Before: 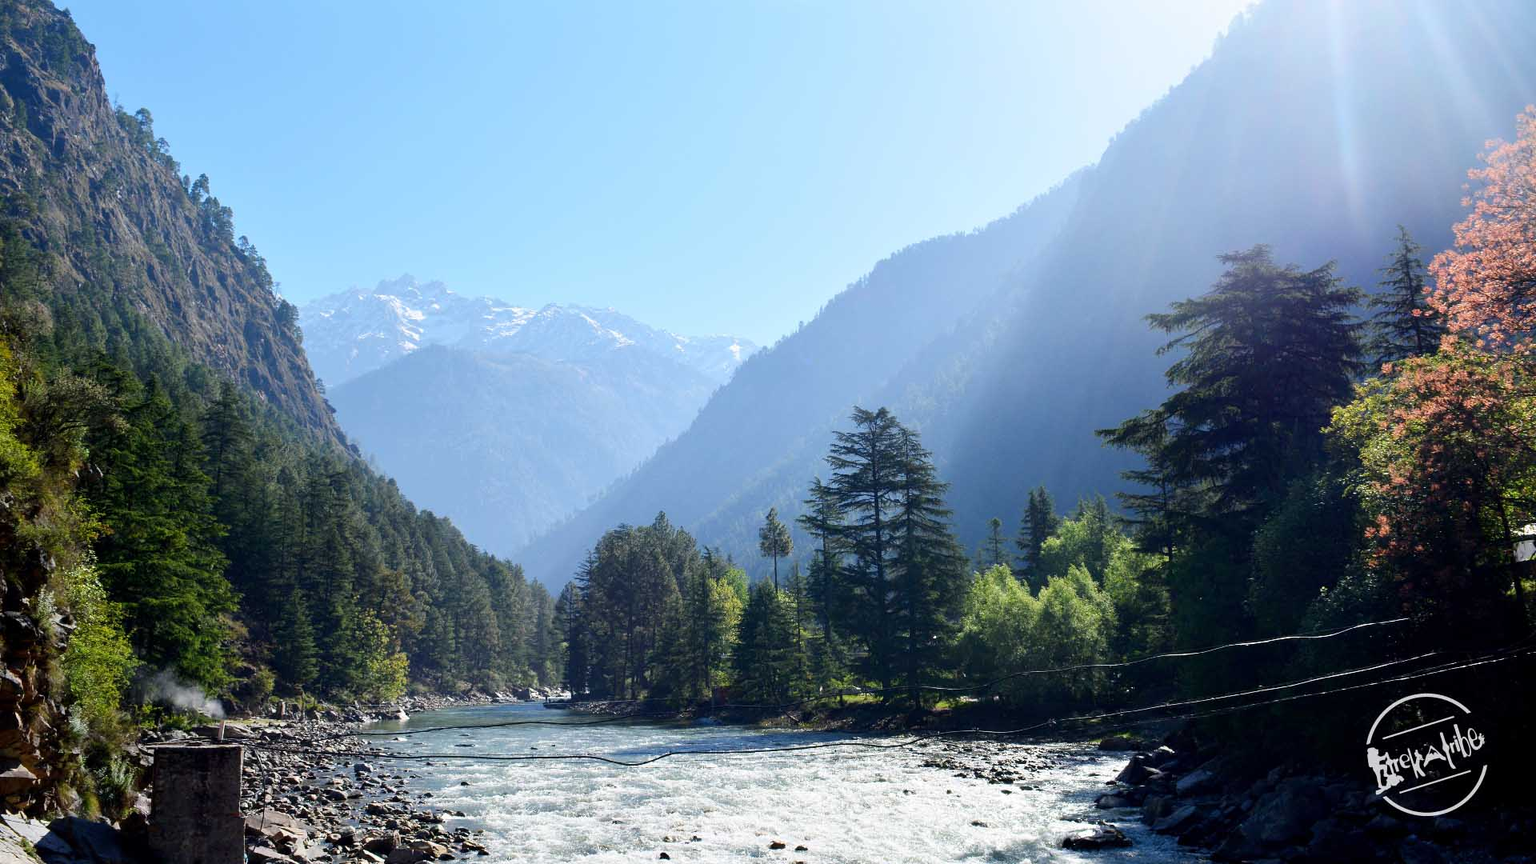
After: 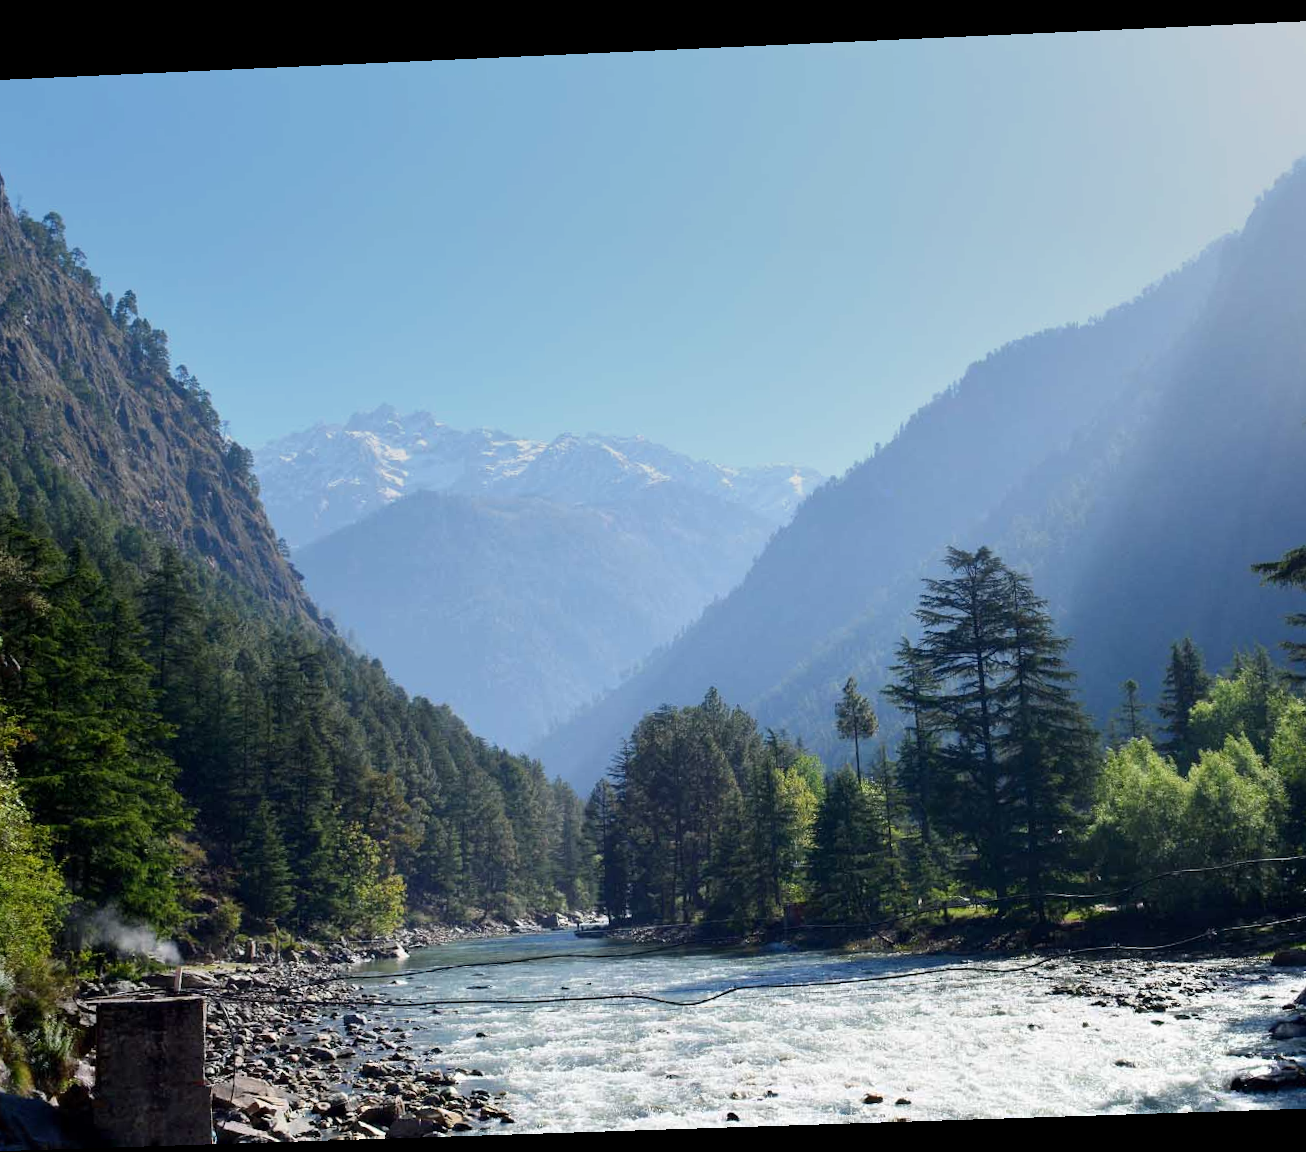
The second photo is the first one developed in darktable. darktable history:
rotate and perspective: rotation -2.22°, lens shift (horizontal) -0.022, automatic cropping off
crop and rotate: left 6.617%, right 26.717%
graduated density: rotation -0.352°, offset 57.64
